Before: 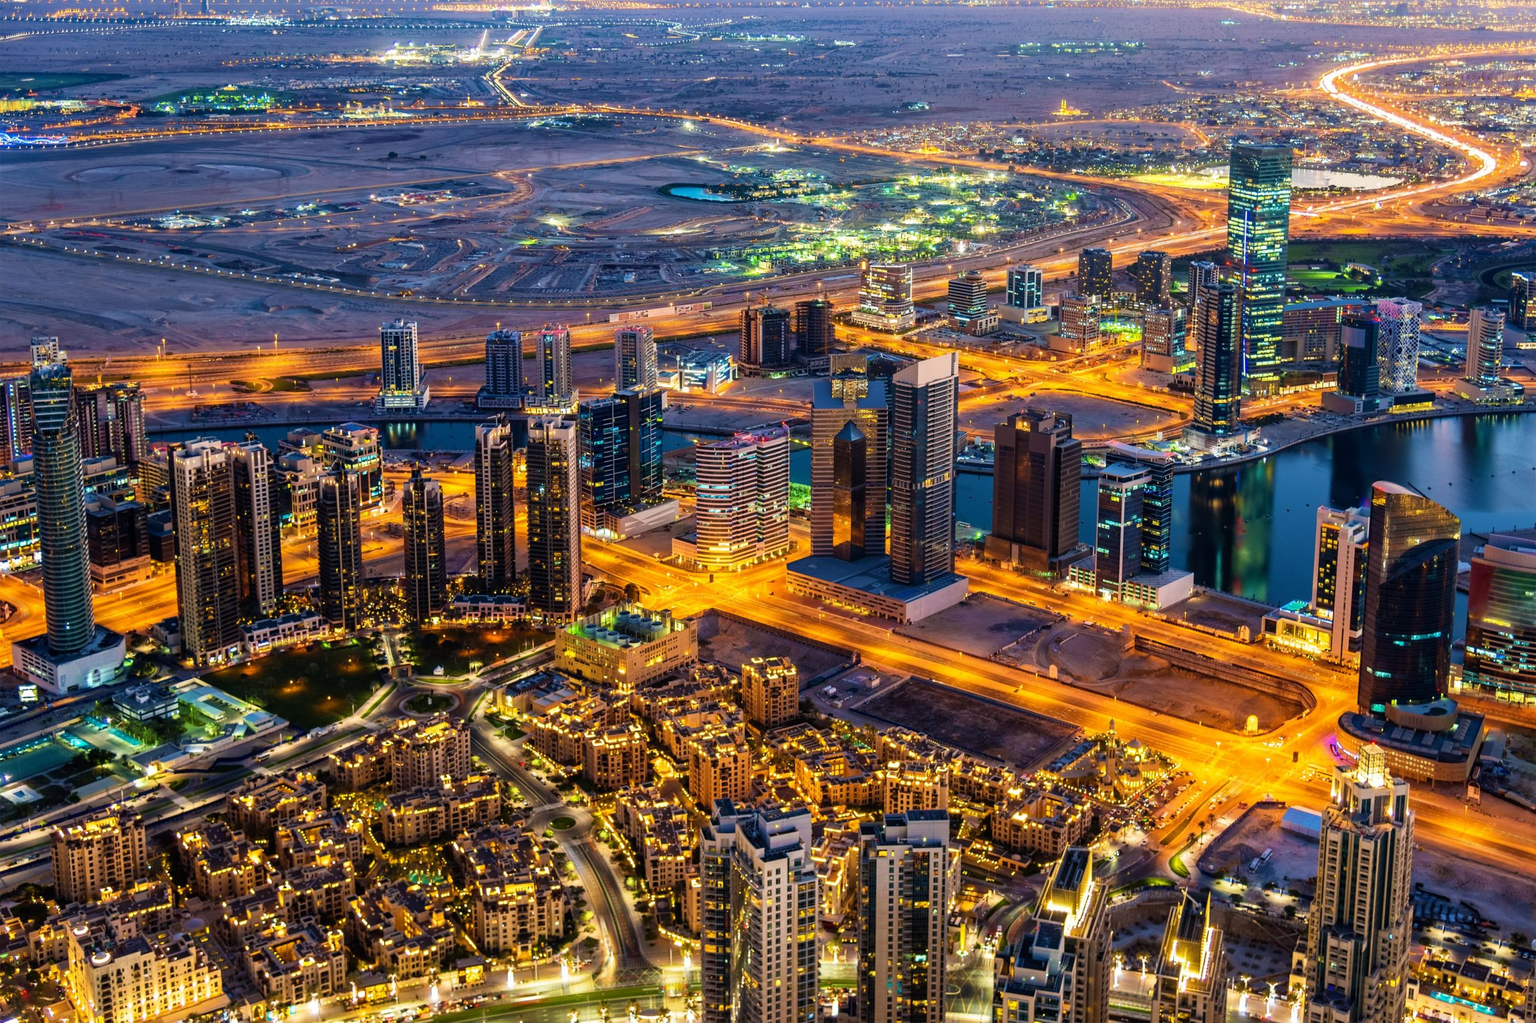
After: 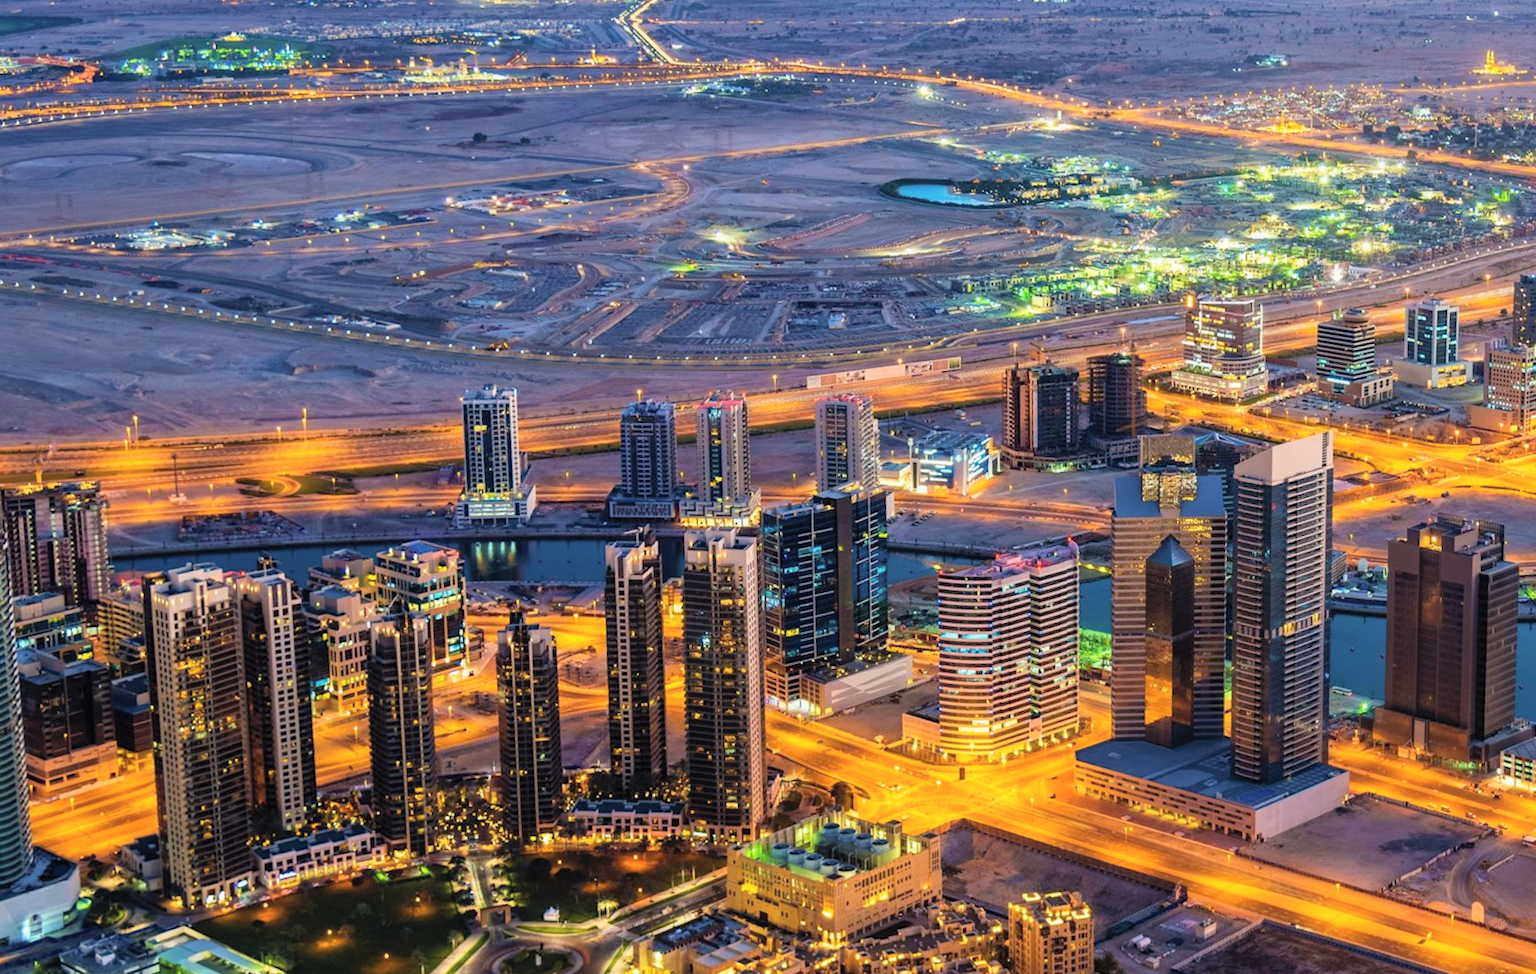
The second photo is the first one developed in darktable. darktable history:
crop and rotate: angle -4.99°, left 2.122%, top 6.945%, right 27.566%, bottom 30.519%
contrast brightness saturation: brightness 0.15
exposure: exposure -0.04 EV, compensate highlight preservation false
rotate and perspective: rotation -5.2°, automatic cropping off
